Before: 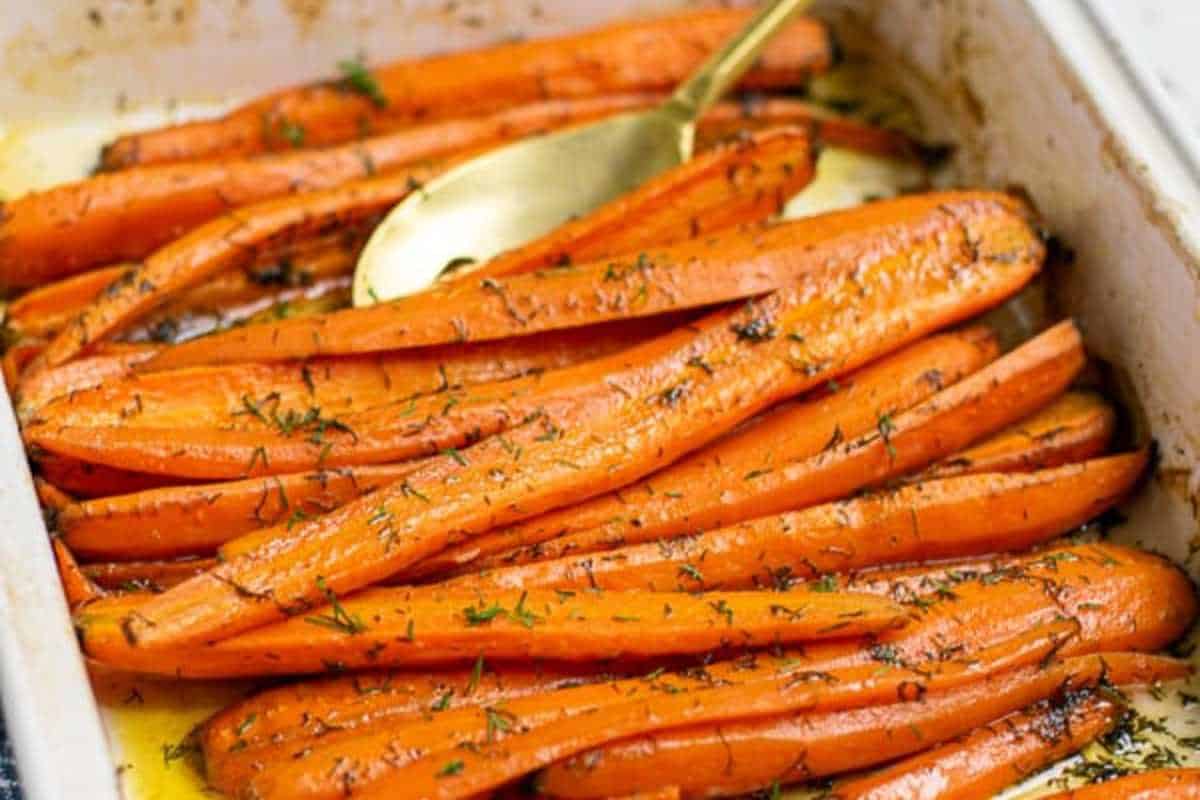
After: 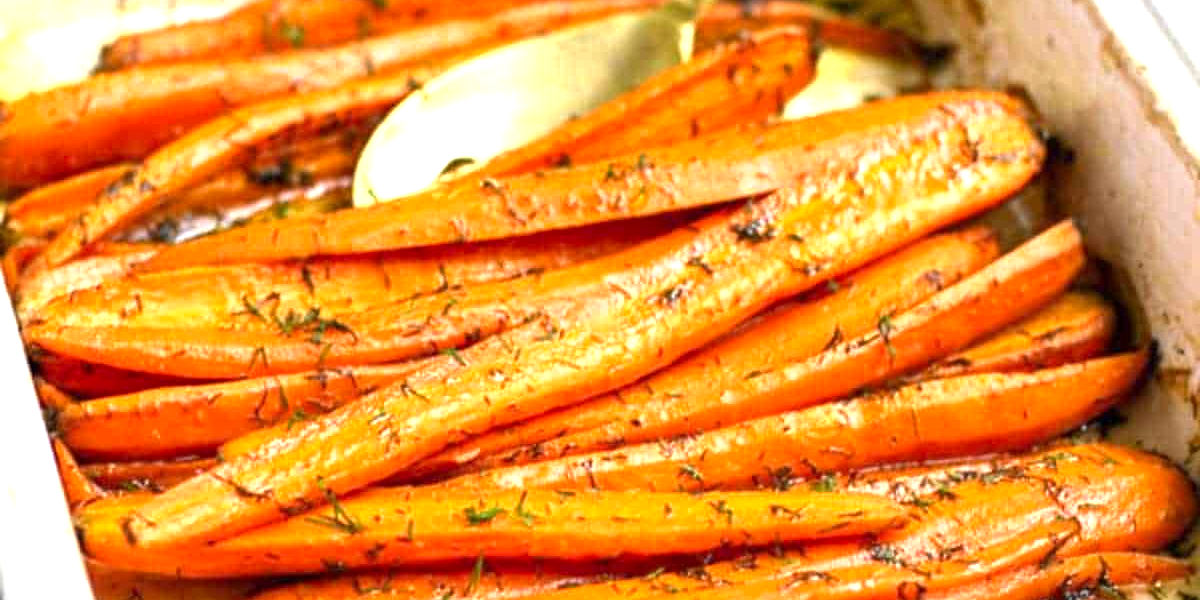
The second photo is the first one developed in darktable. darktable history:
exposure: exposure 0.999 EV, compensate highlight preservation false
contrast brightness saturation: contrast 0.03, brightness -0.04
shadows and highlights: shadows 25, highlights -25
crop and rotate: top 12.5%, bottom 12.5%
